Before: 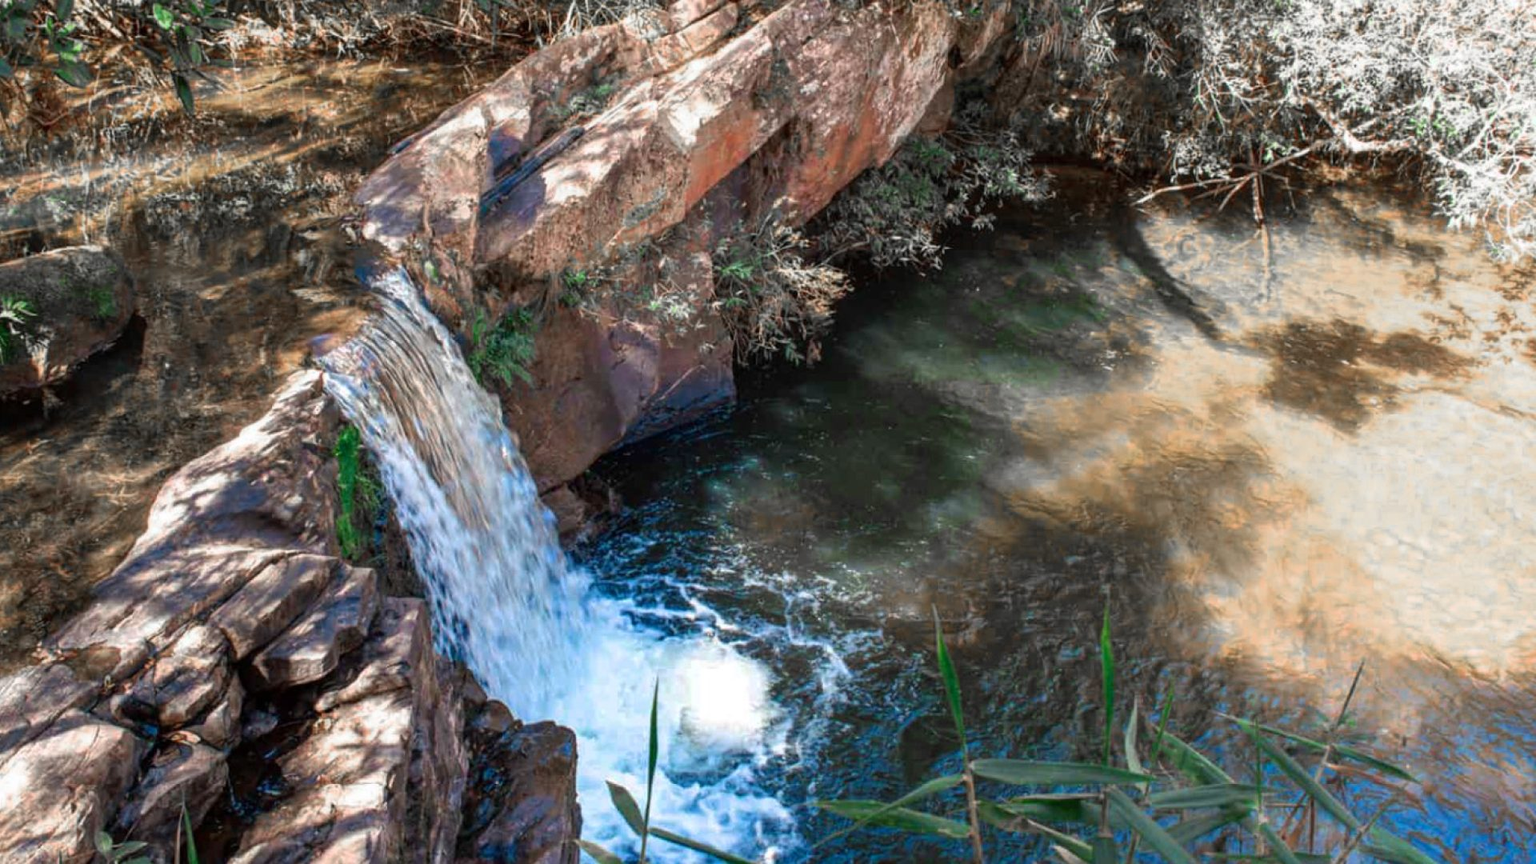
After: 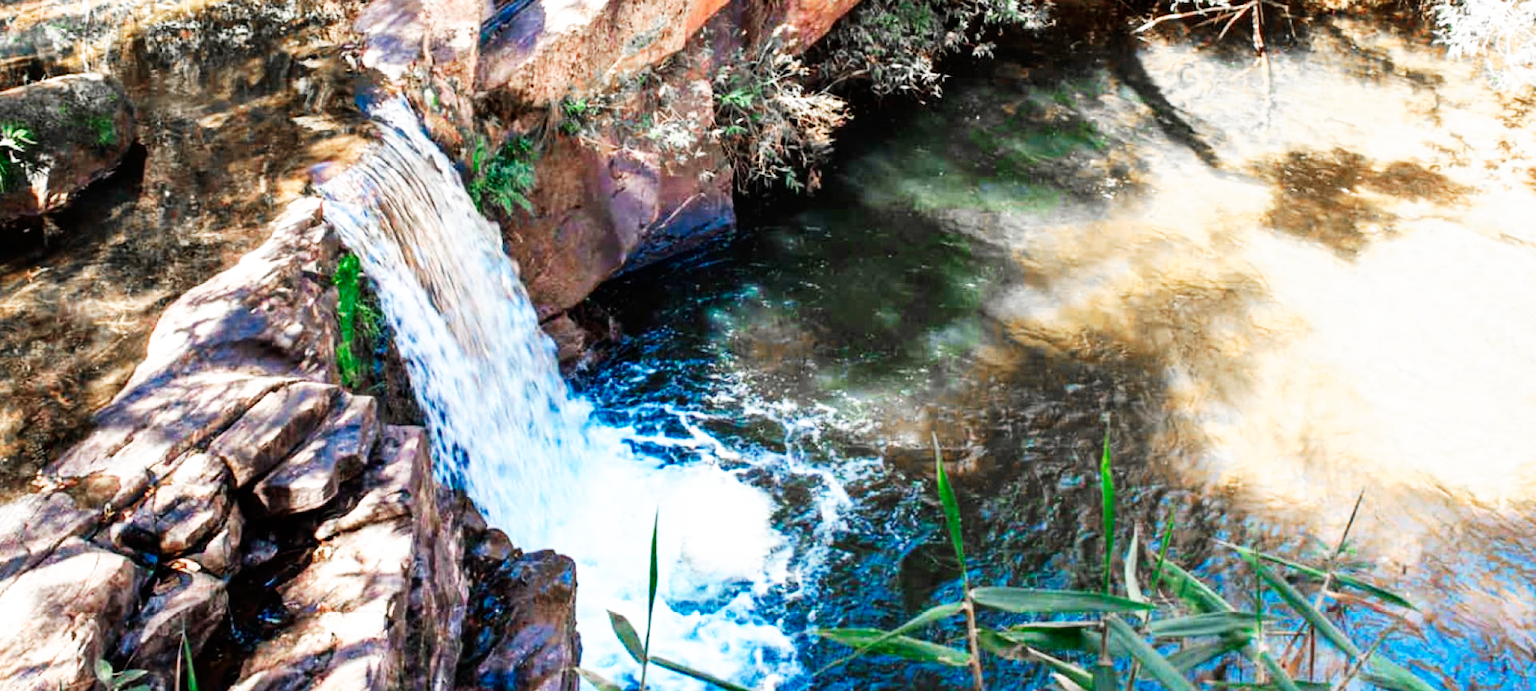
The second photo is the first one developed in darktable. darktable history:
base curve: curves: ch0 [(0, 0) (0.007, 0.004) (0.027, 0.03) (0.046, 0.07) (0.207, 0.54) (0.442, 0.872) (0.673, 0.972) (1, 1)], preserve colors none
contrast equalizer: y [[0.513, 0.565, 0.608, 0.562, 0.512, 0.5], [0.5 ×6], [0.5, 0.5, 0.5, 0.528, 0.598, 0.658], [0 ×6], [0 ×6]], mix 0.148
crop and rotate: top 19.922%
